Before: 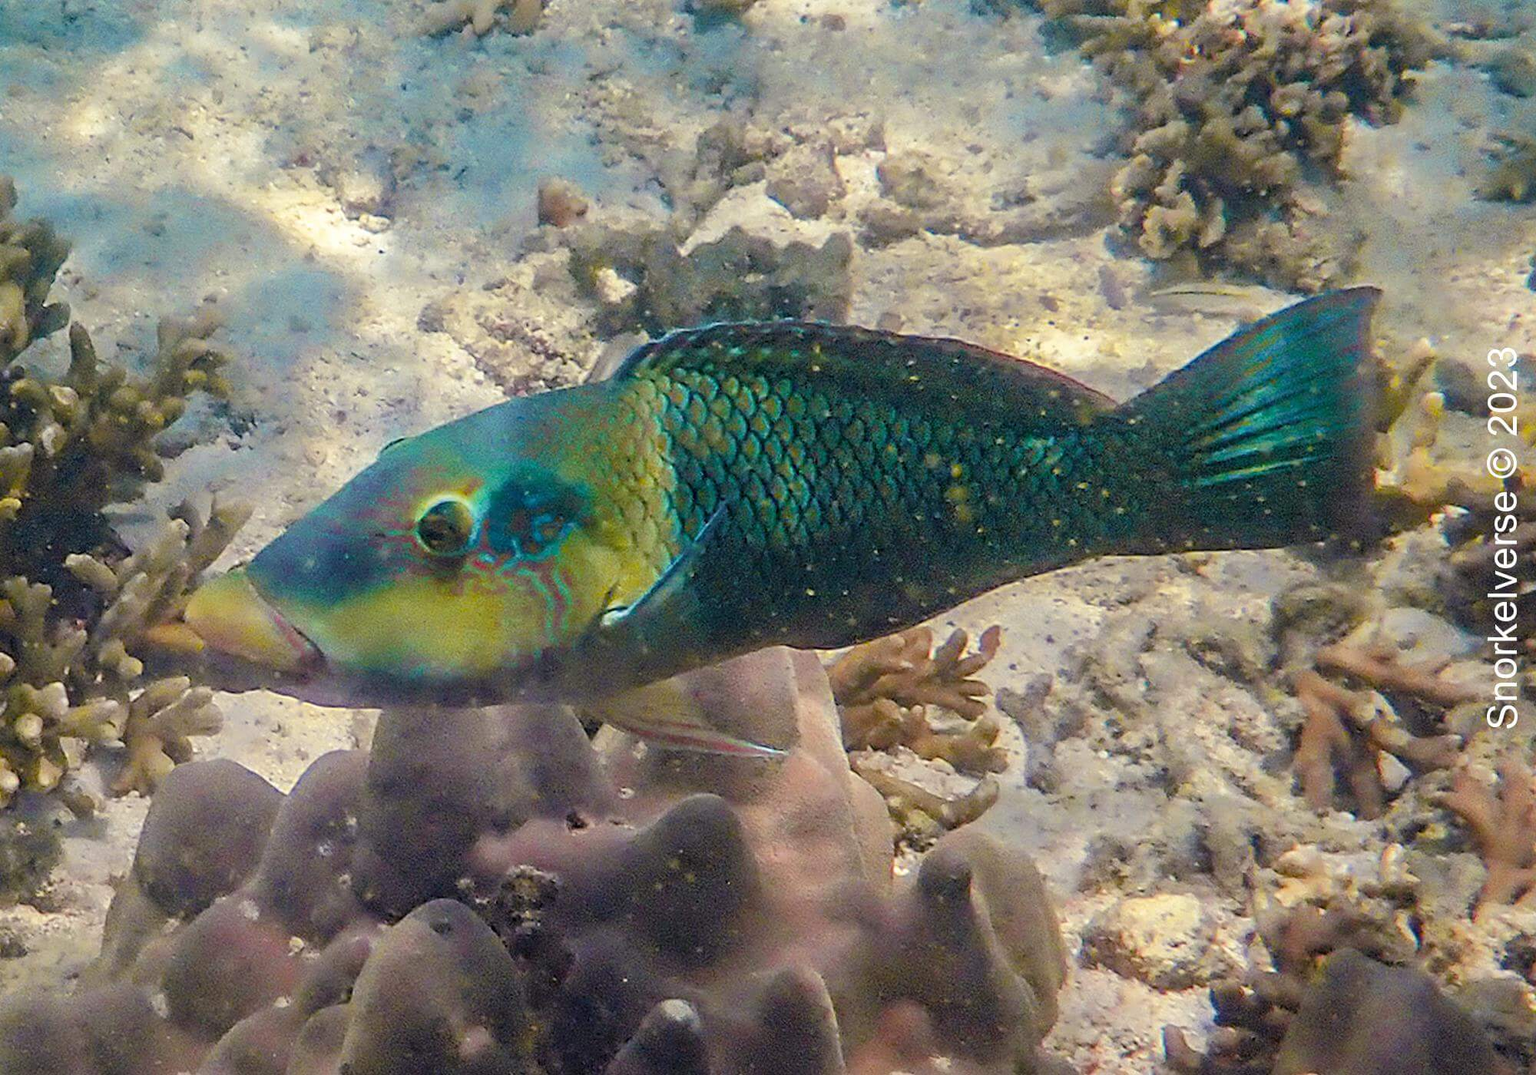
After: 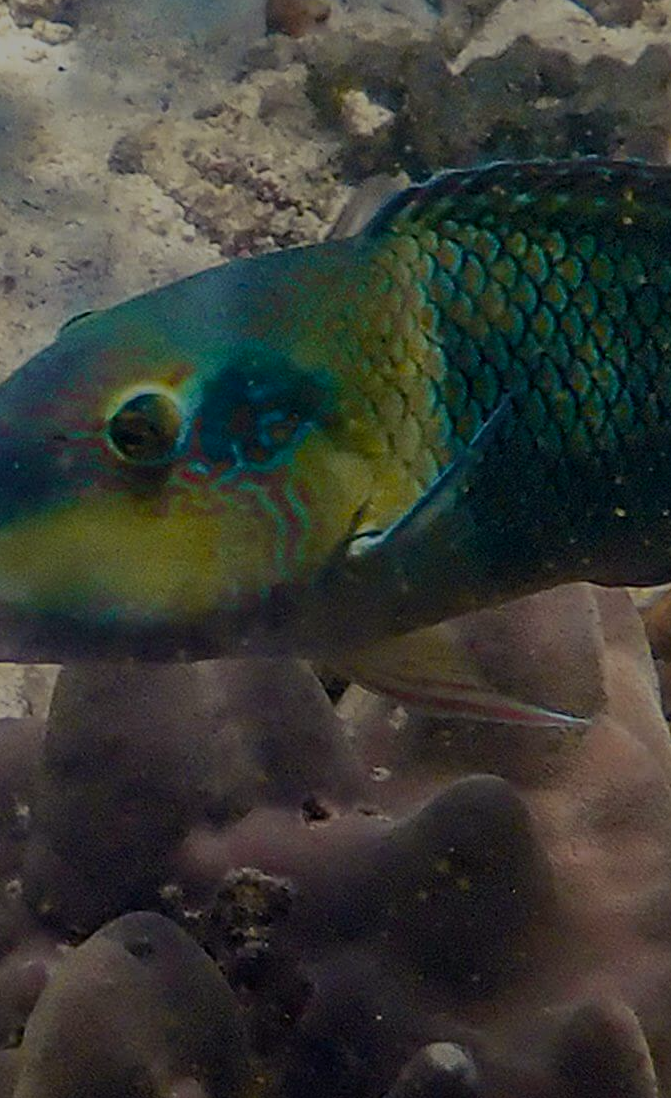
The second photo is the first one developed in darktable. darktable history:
exposure: exposure -1.468 EV, compensate highlight preservation false
contrast brightness saturation: contrast 0.14
crop and rotate: left 21.77%, top 18.528%, right 44.676%, bottom 2.997%
